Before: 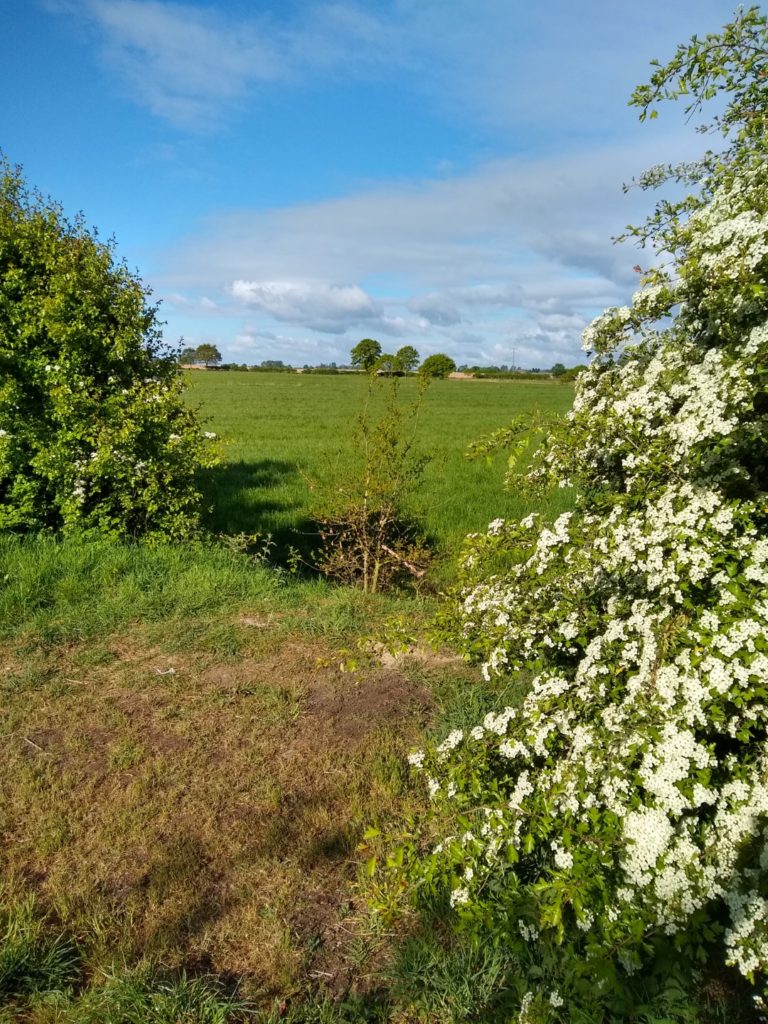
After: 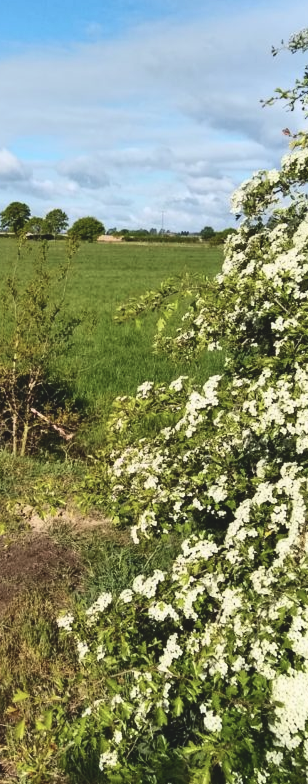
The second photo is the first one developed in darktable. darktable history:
exposure: black level correction -0.025, exposure -0.117 EV, compensate highlight preservation false
contrast brightness saturation: contrast 0.28
crop: left 45.721%, top 13.393%, right 14.118%, bottom 10.01%
